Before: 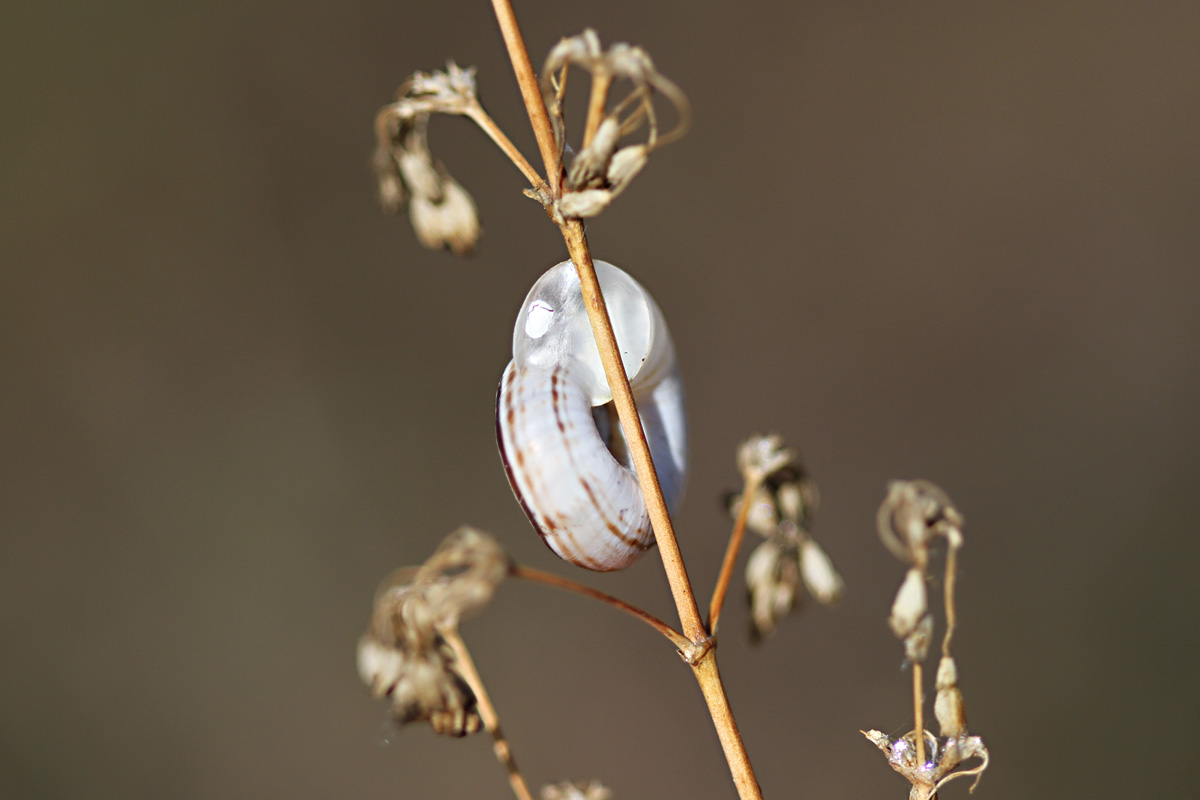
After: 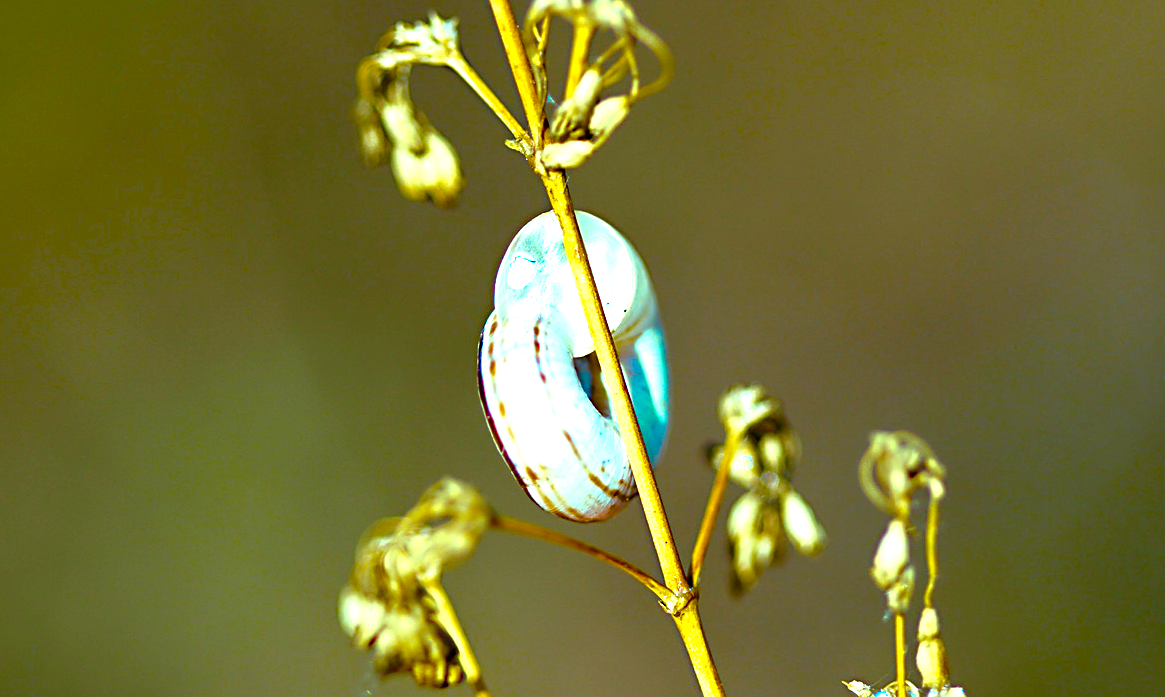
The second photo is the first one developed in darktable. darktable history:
color balance rgb: linear chroma grading › global chroma 25%, perceptual saturation grading › global saturation 40%, perceptual saturation grading › highlights -50%, perceptual saturation grading › shadows 30%, perceptual brilliance grading › global brilliance 25%, global vibrance 60%
sharpen: on, module defaults
color balance: mode lift, gamma, gain (sRGB), lift [0.997, 0.979, 1.021, 1.011], gamma [1, 1.084, 0.916, 0.998], gain [1, 0.87, 1.13, 1.101], contrast 4.55%, contrast fulcrum 38.24%, output saturation 104.09%
color zones: curves: ch0 [(0.254, 0.492) (0.724, 0.62)]; ch1 [(0.25, 0.528) (0.719, 0.796)]; ch2 [(0, 0.472) (0.25, 0.5) (0.73, 0.184)]
crop: left 1.507%, top 6.147%, right 1.379%, bottom 6.637%
